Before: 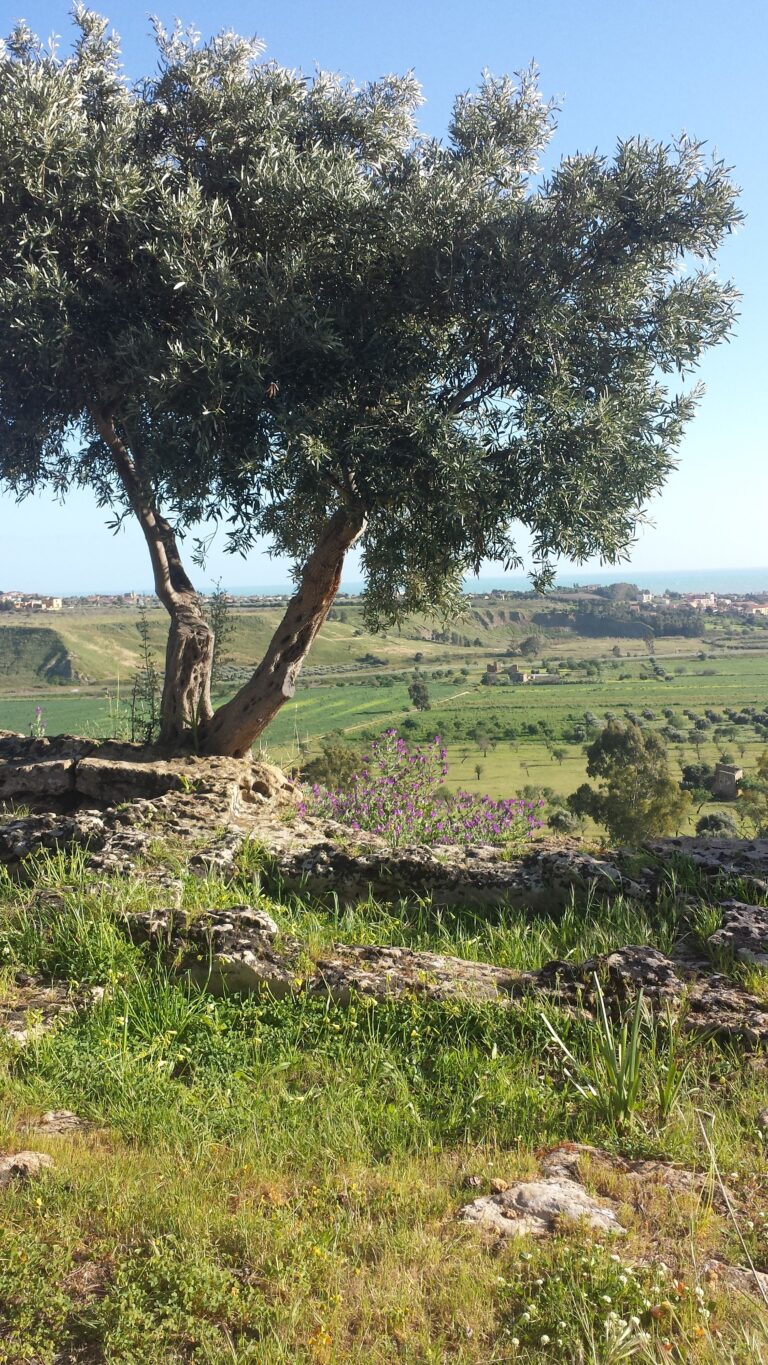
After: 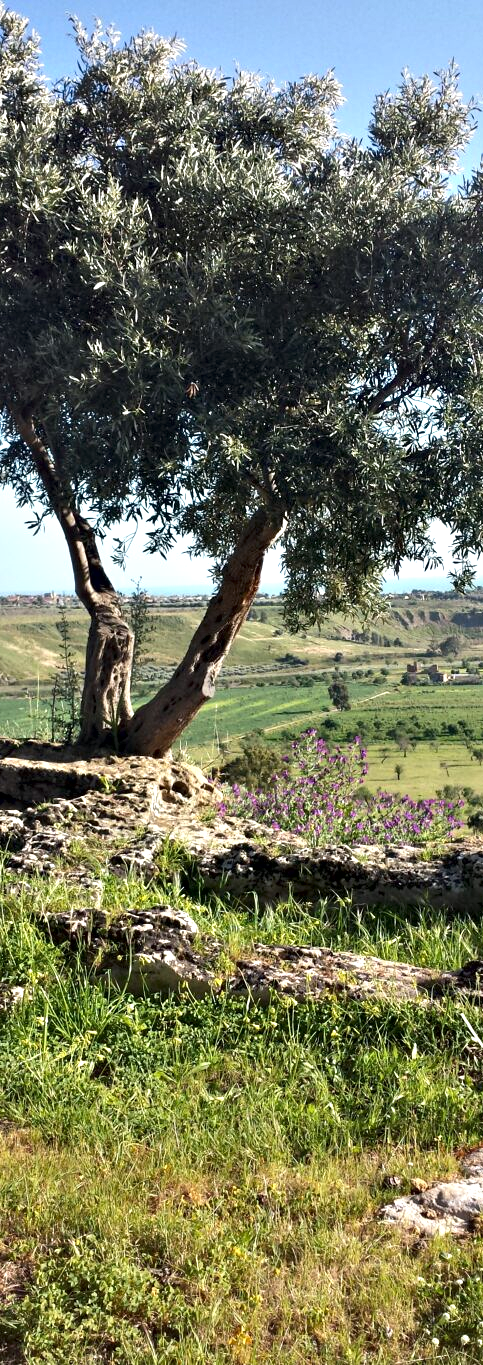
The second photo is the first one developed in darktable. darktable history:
crop: left 10.498%, right 26.563%
contrast brightness saturation: contrast 0.045
contrast equalizer: y [[0.6 ×6], [0.55 ×6], [0 ×6], [0 ×6], [0 ×6]]
